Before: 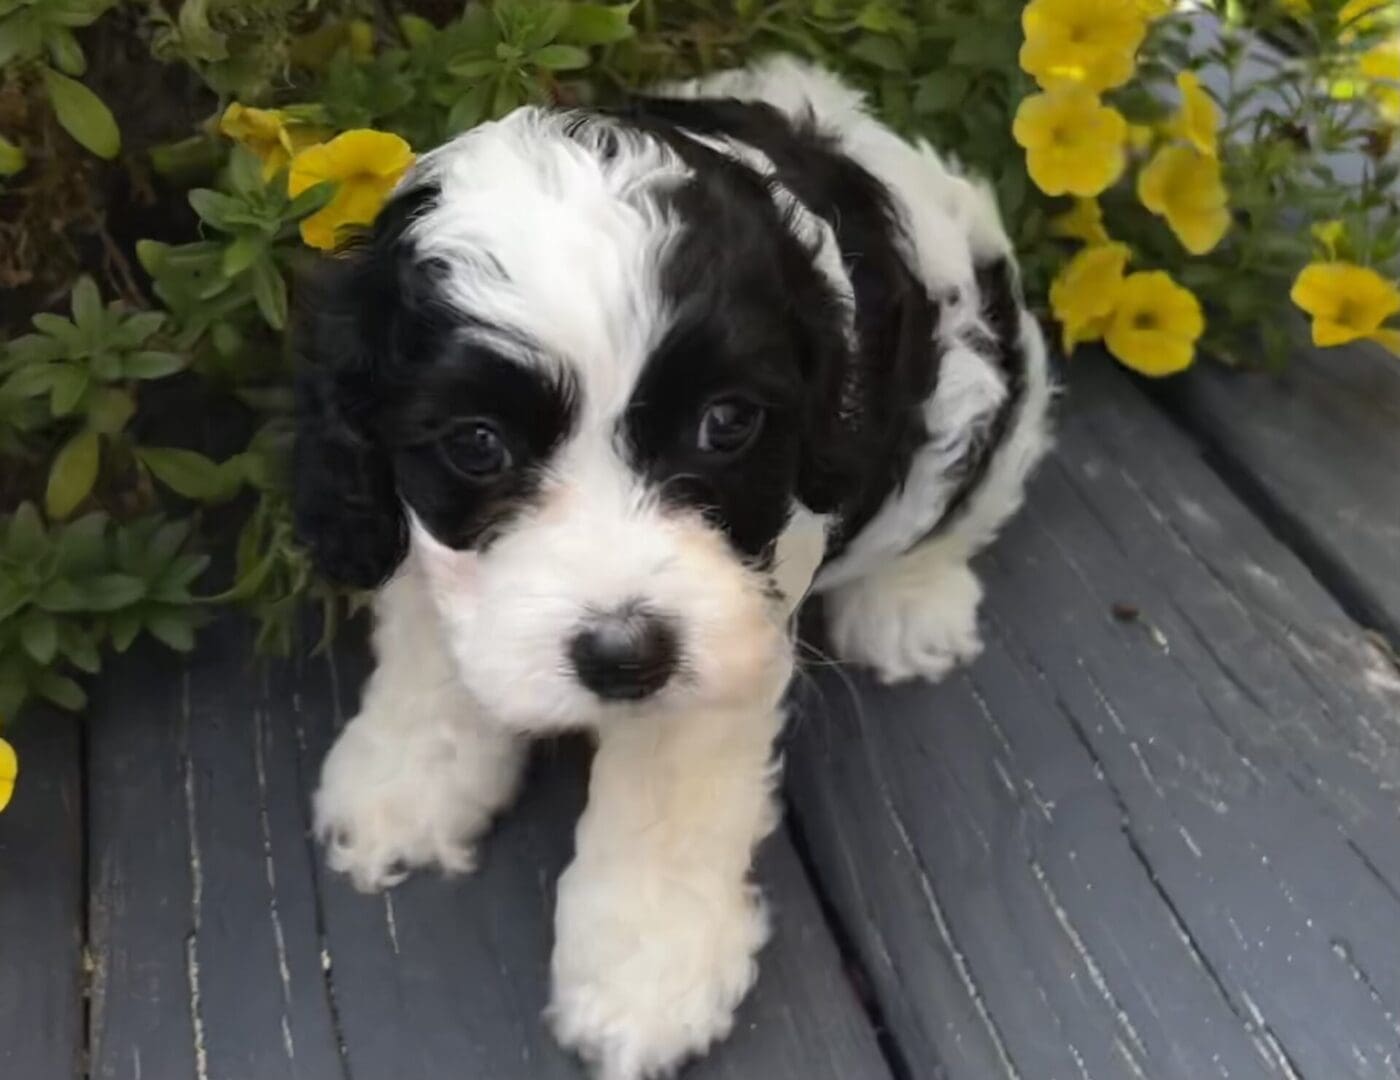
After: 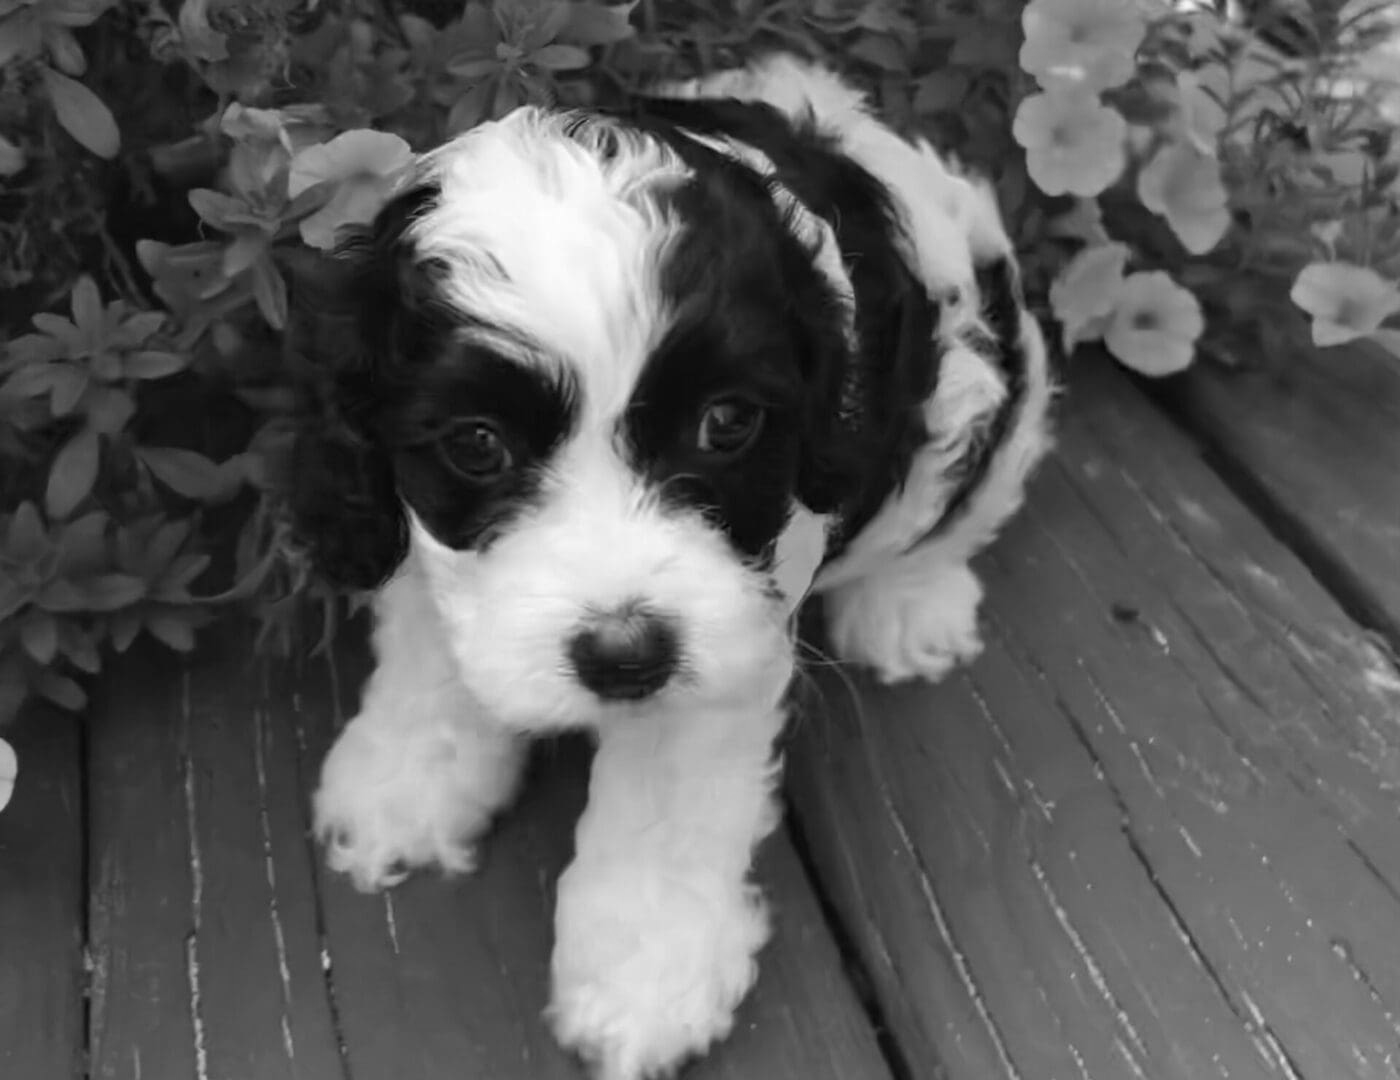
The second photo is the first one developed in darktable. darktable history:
monochrome: a -4.13, b 5.16, size 1
